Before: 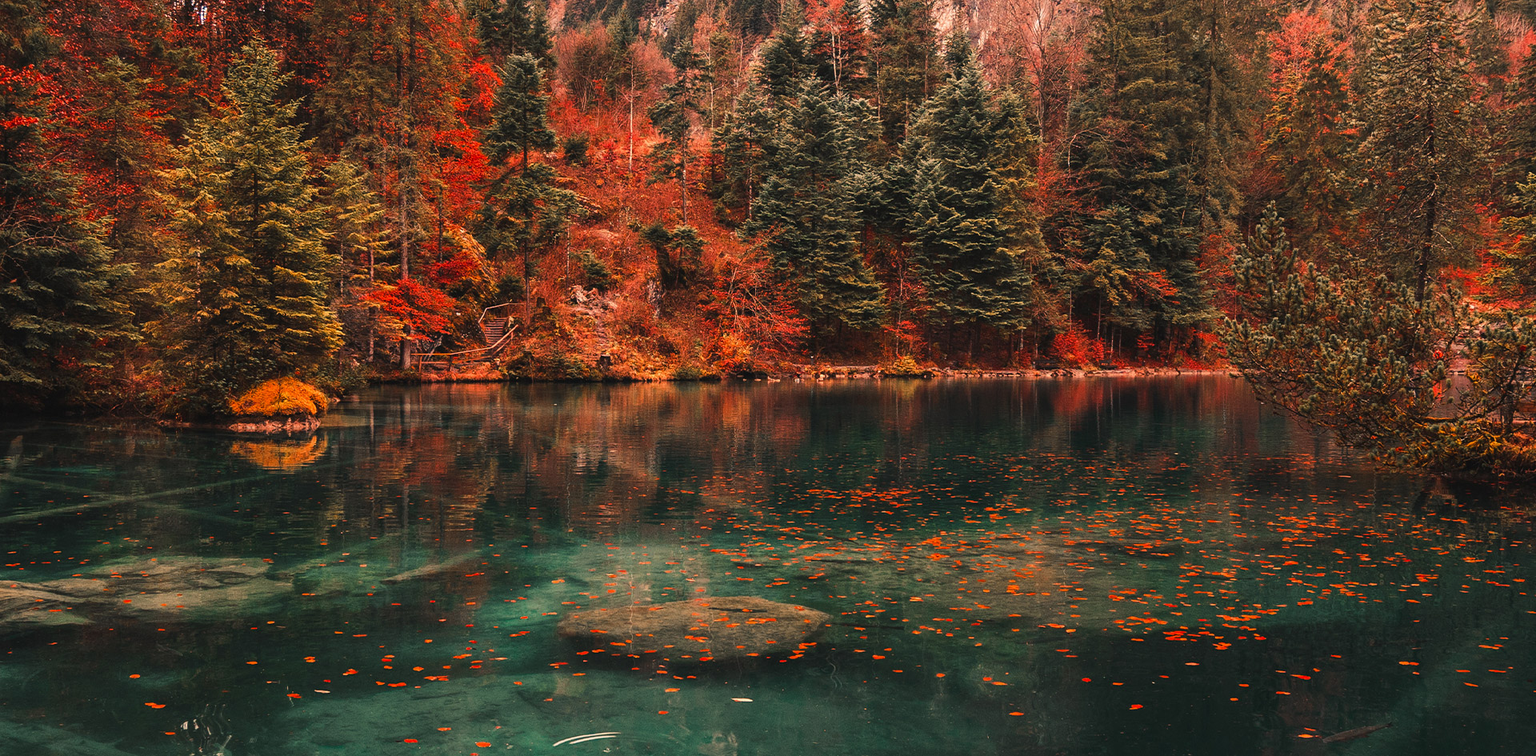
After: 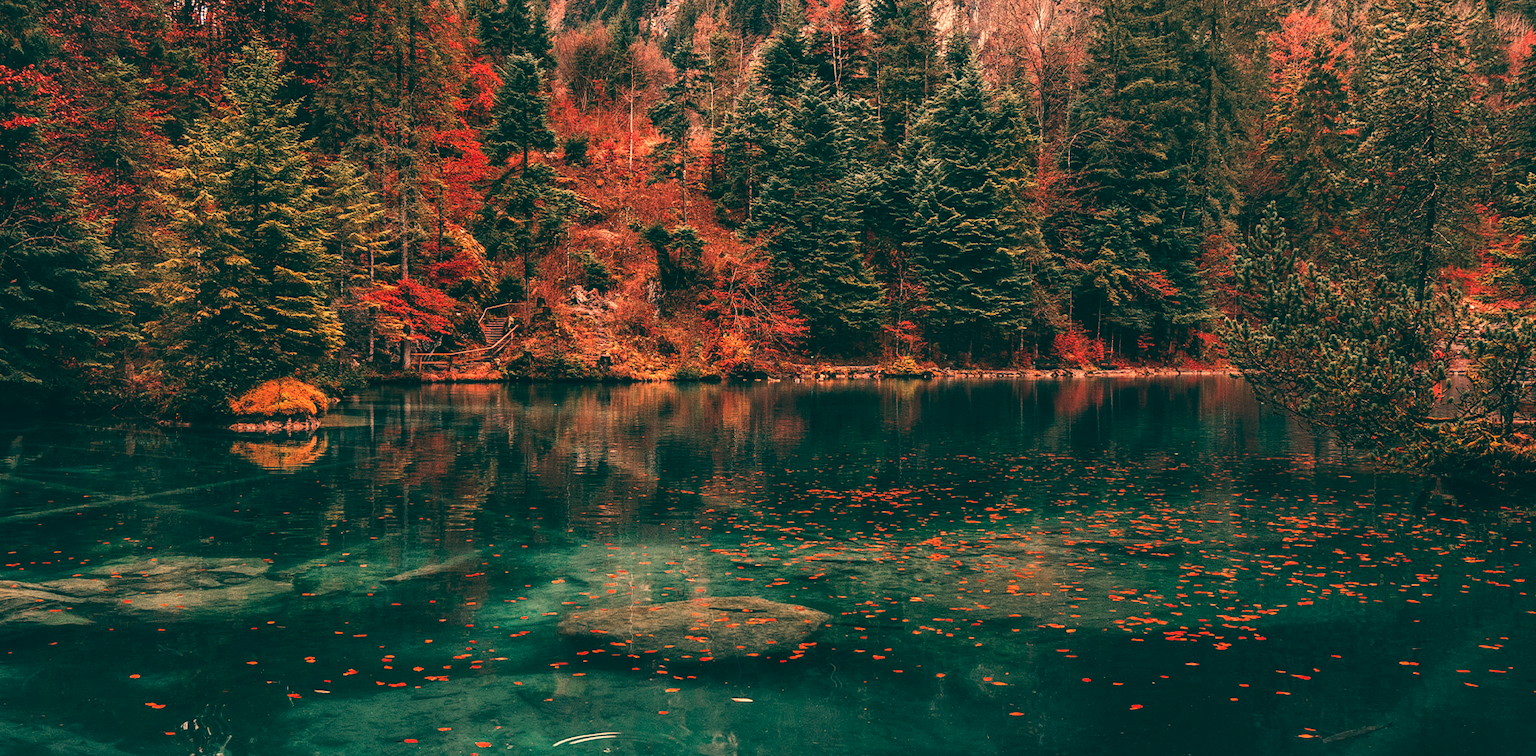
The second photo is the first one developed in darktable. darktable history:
local contrast: on, module defaults
color balance: lift [1.005, 0.99, 1.007, 1.01], gamma [1, 0.979, 1.011, 1.021], gain [0.923, 1.098, 1.025, 0.902], input saturation 90.45%, contrast 7.73%, output saturation 105.91%
